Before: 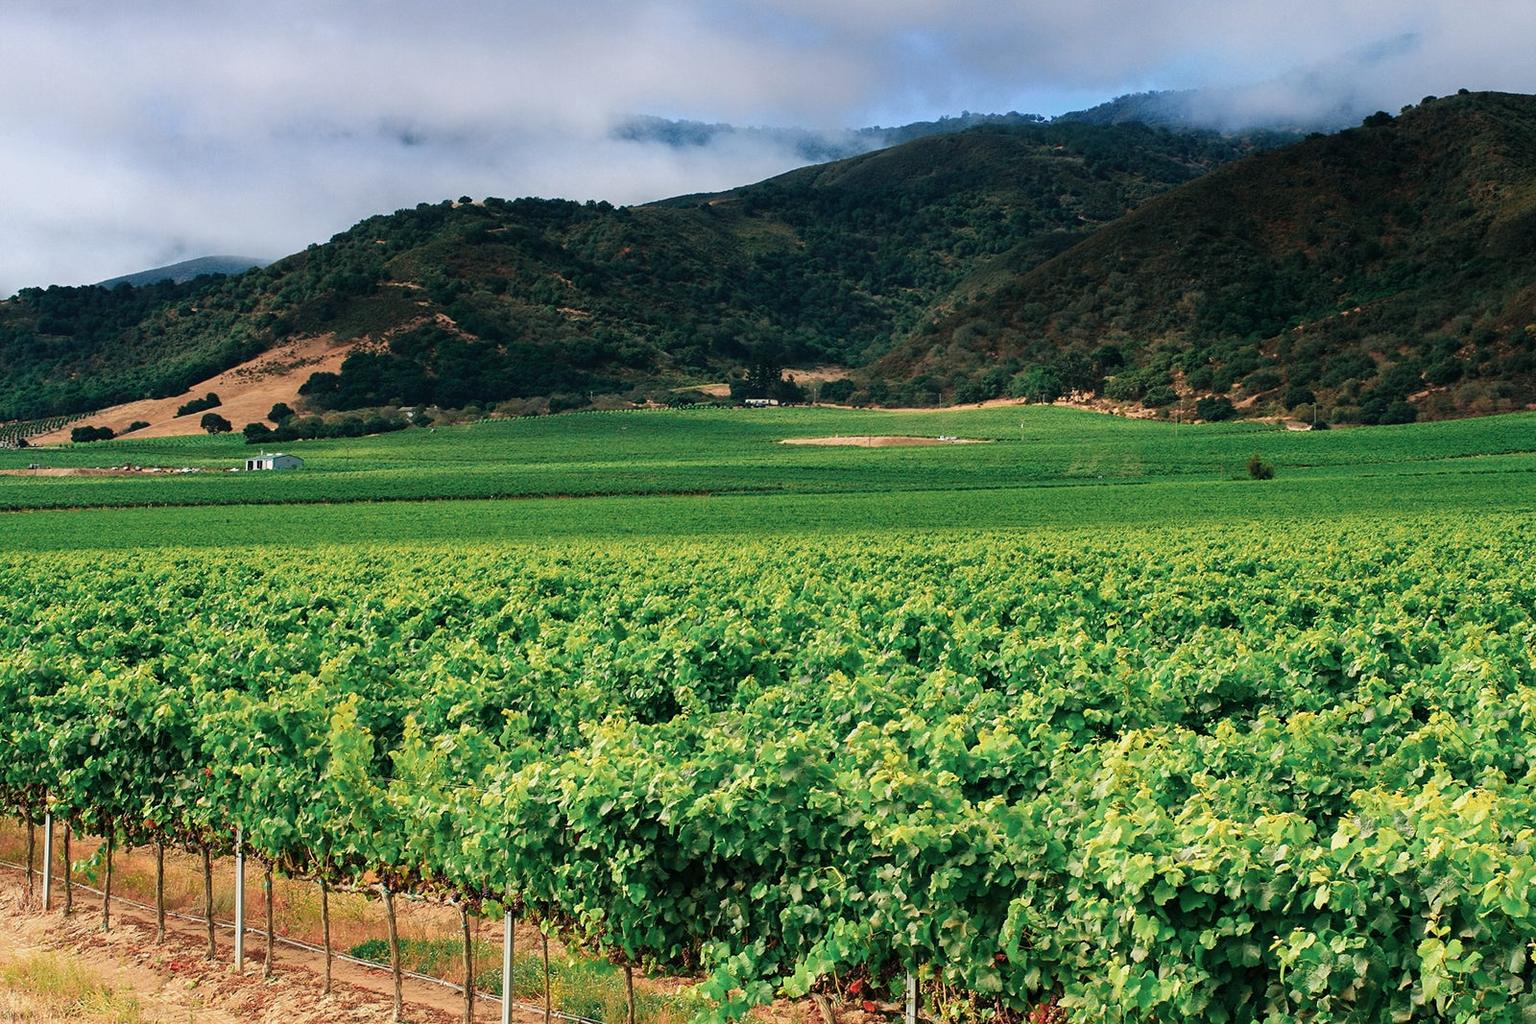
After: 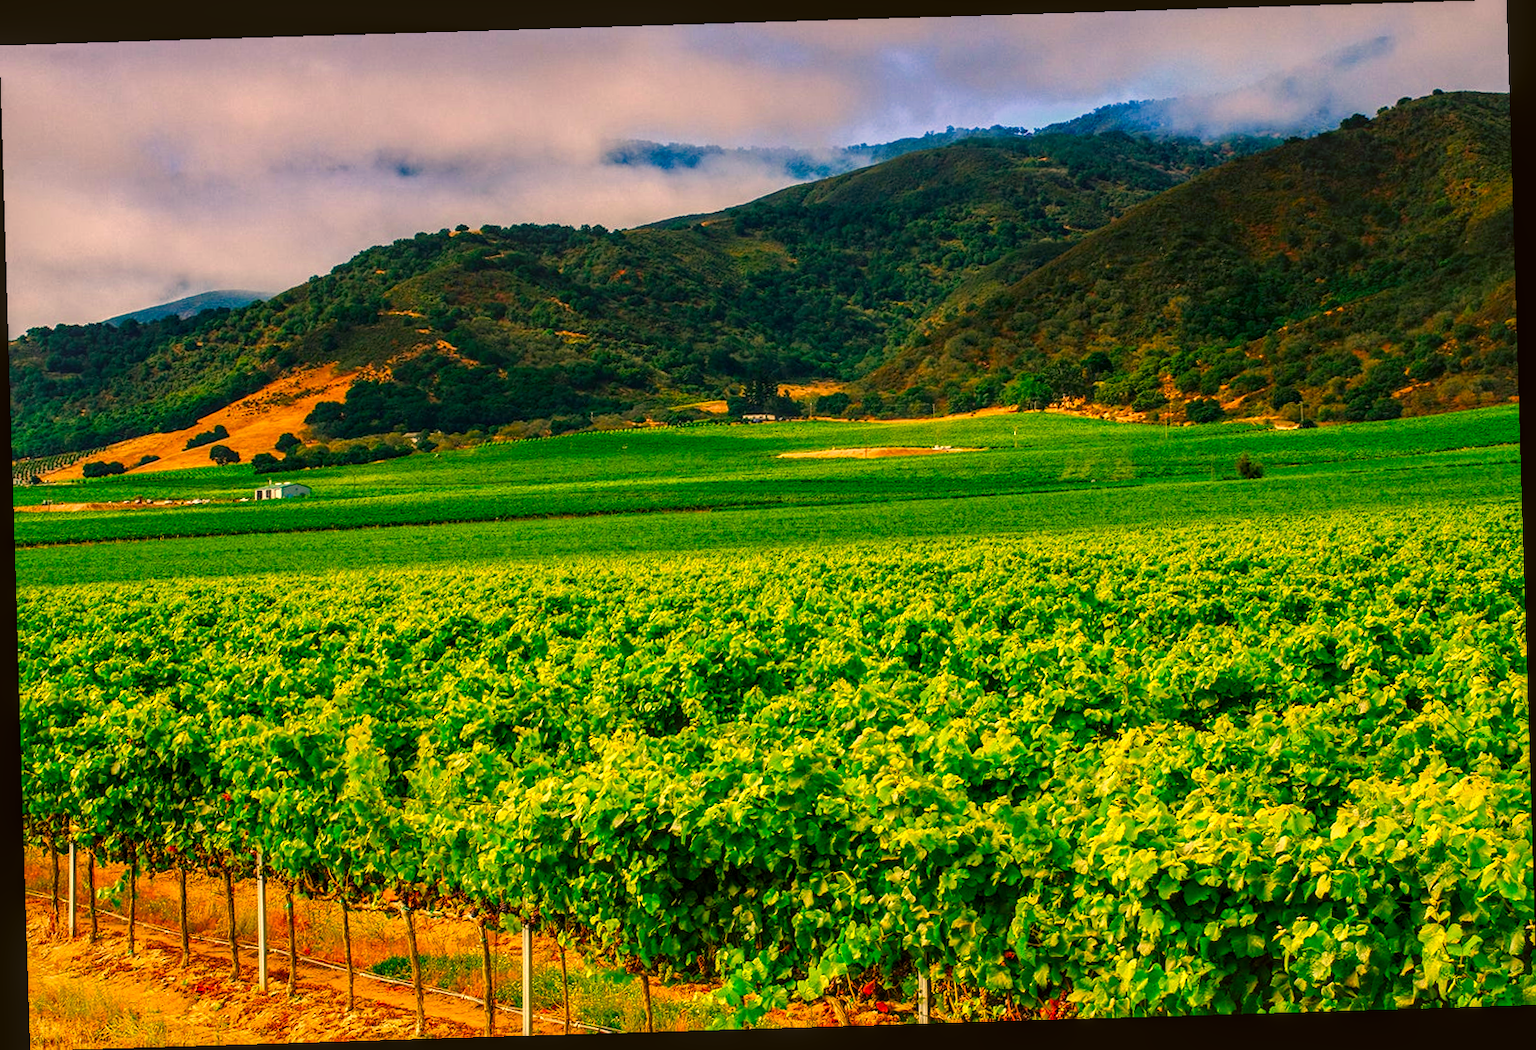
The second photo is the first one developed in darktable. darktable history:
color balance rgb: linear chroma grading › shadows 10%, linear chroma grading › highlights 10%, linear chroma grading › global chroma 15%, linear chroma grading › mid-tones 15%, perceptual saturation grading › global saturation 40%, perceptual saturation grading › highlights -25%, perceptual saturation grading › mid-tones 35%, perceptual saturation grading › shadows 35%, perceptual brilliance grading › global brilliance 11.29%, global vibrance 11.29%
color correction: highlights a* 17.94, highlights b* 35.39, shadows a* 1.48, shadows b* 6.42, saturation 1.01
rotate and perspective: rotation -1.75°, automatic cropping off
local contrast: highlights 0%, shadows 0%, detail 133%
